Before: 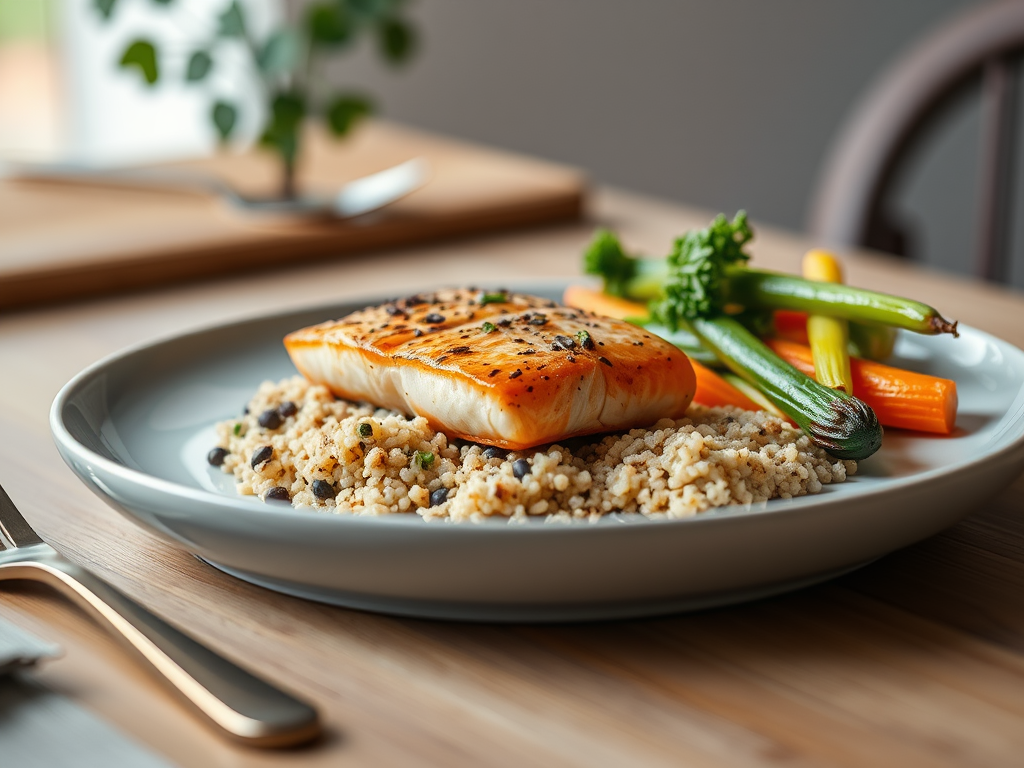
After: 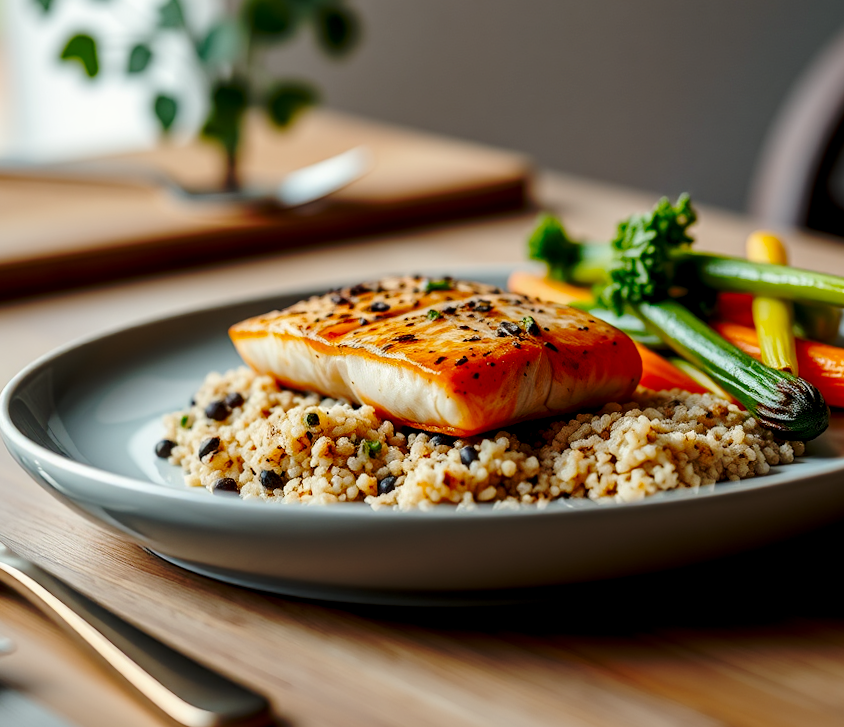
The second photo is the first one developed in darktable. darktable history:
crop and rotate: angle 1°, left 4.281%, top 0.642%, right 11.383%, bottom 2.486%
base curve: curves: ch0 [(0, 0) (0.073, 0.04) (0.157, 0.139) (0.492, 0.492) (0.758, 0.758) (1, 1)], preserve colors none
exposure: black level correction 0.016, exposure -0.009 EV, compensate highlight preservation false
